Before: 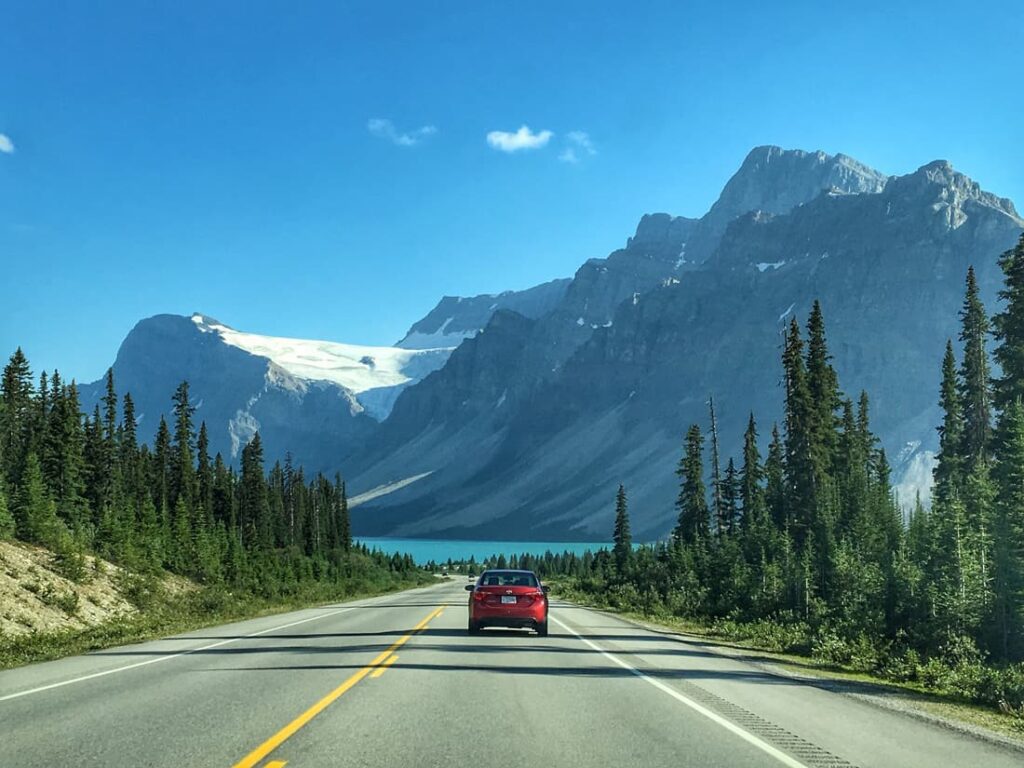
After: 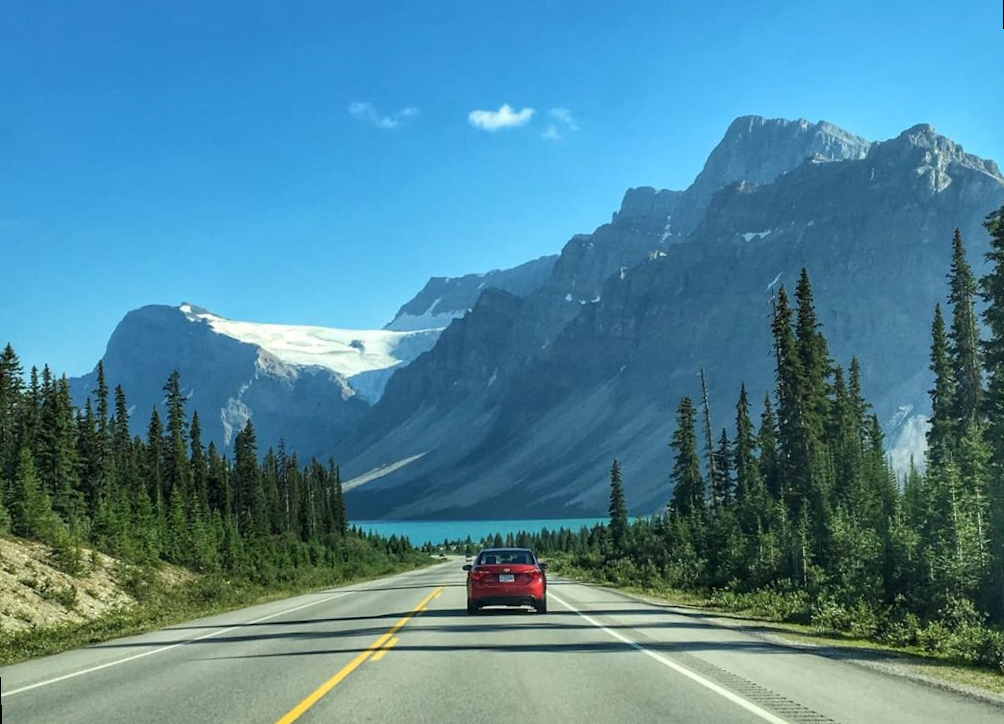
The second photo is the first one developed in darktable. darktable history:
rotate and perspective: rotation -2°, crop left 0.022, crop right 0.978, crop top 0.049, crop bottom 0.951
tone equalizer: on, module defaults
